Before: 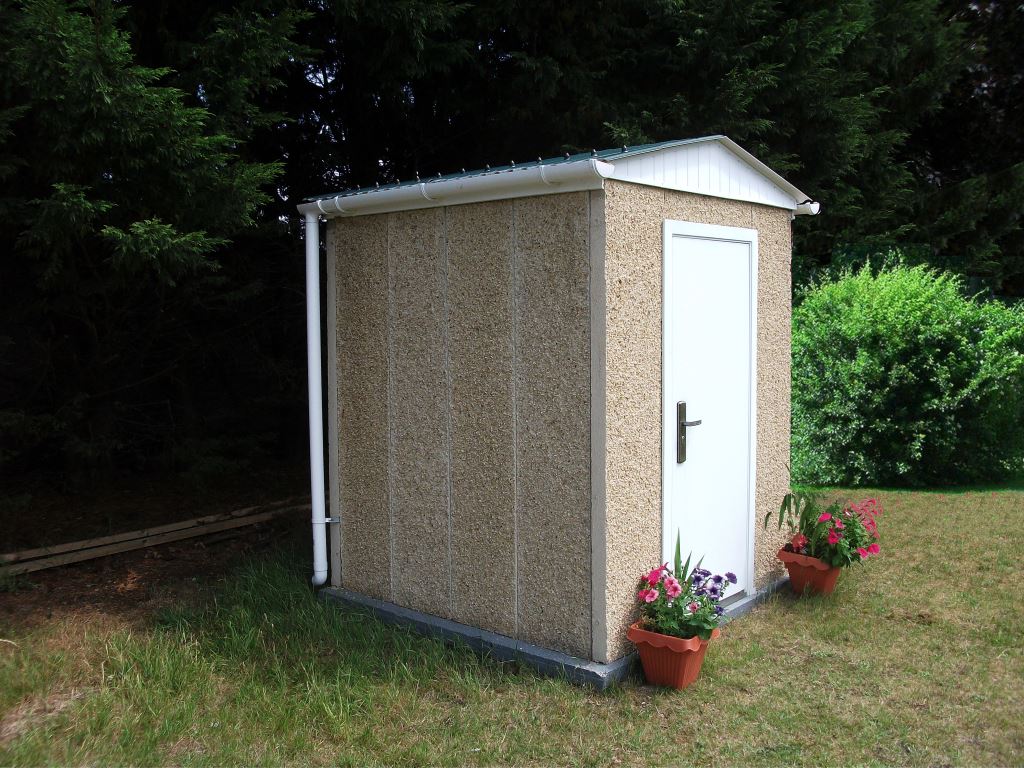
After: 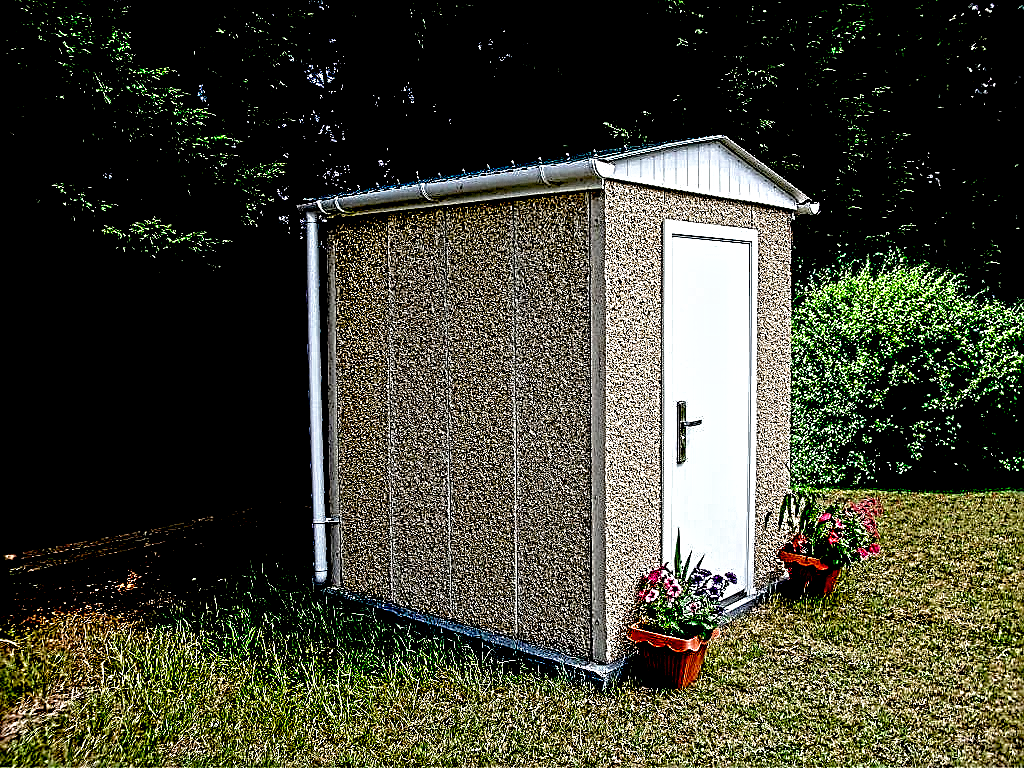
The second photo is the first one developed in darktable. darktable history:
sharpen: on, module defaults
shadows and highlights: shadows 10, white point adjustment 1, highlights -40
base curve: curves: ch0 [(0.017, 0) (0.425, 0.441) (0.844, 0.933) (1, 1)], preserve colors none
contrast equalizer: octaves 7, y [[0.406, 0.494, 0.589, 0.753, 0.877, 0.999], [0.5 ×6], [0.5 ×6], [0 ×6], [0 ×6]]
exposure: black level correction 0.056, compensate highlight preservation false
